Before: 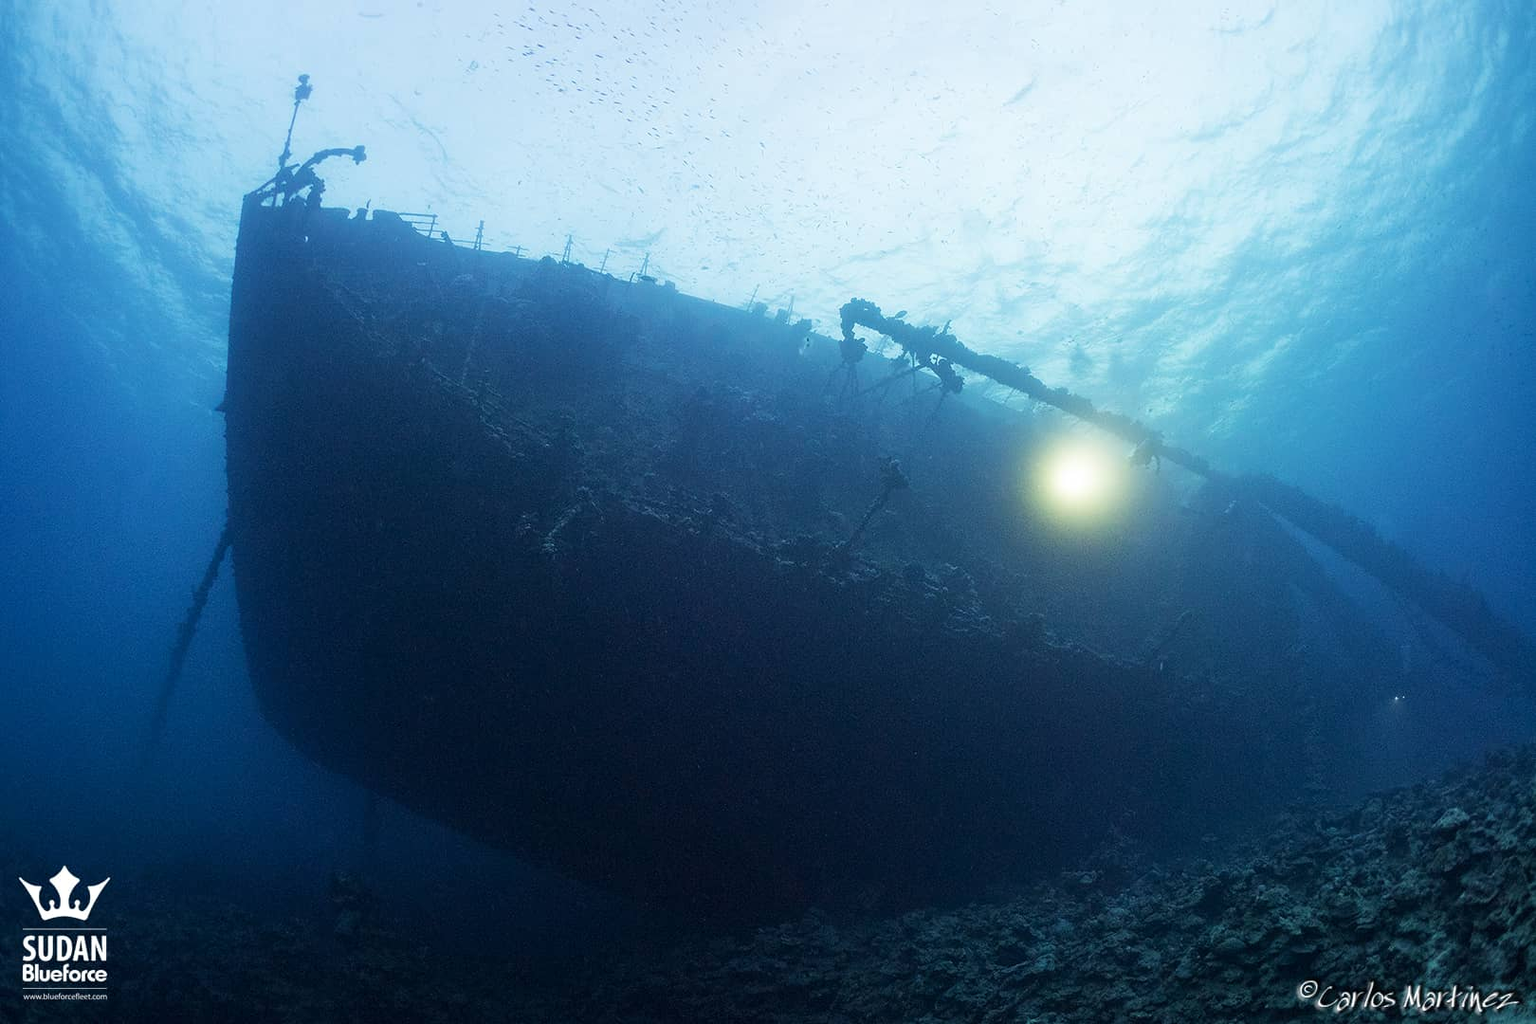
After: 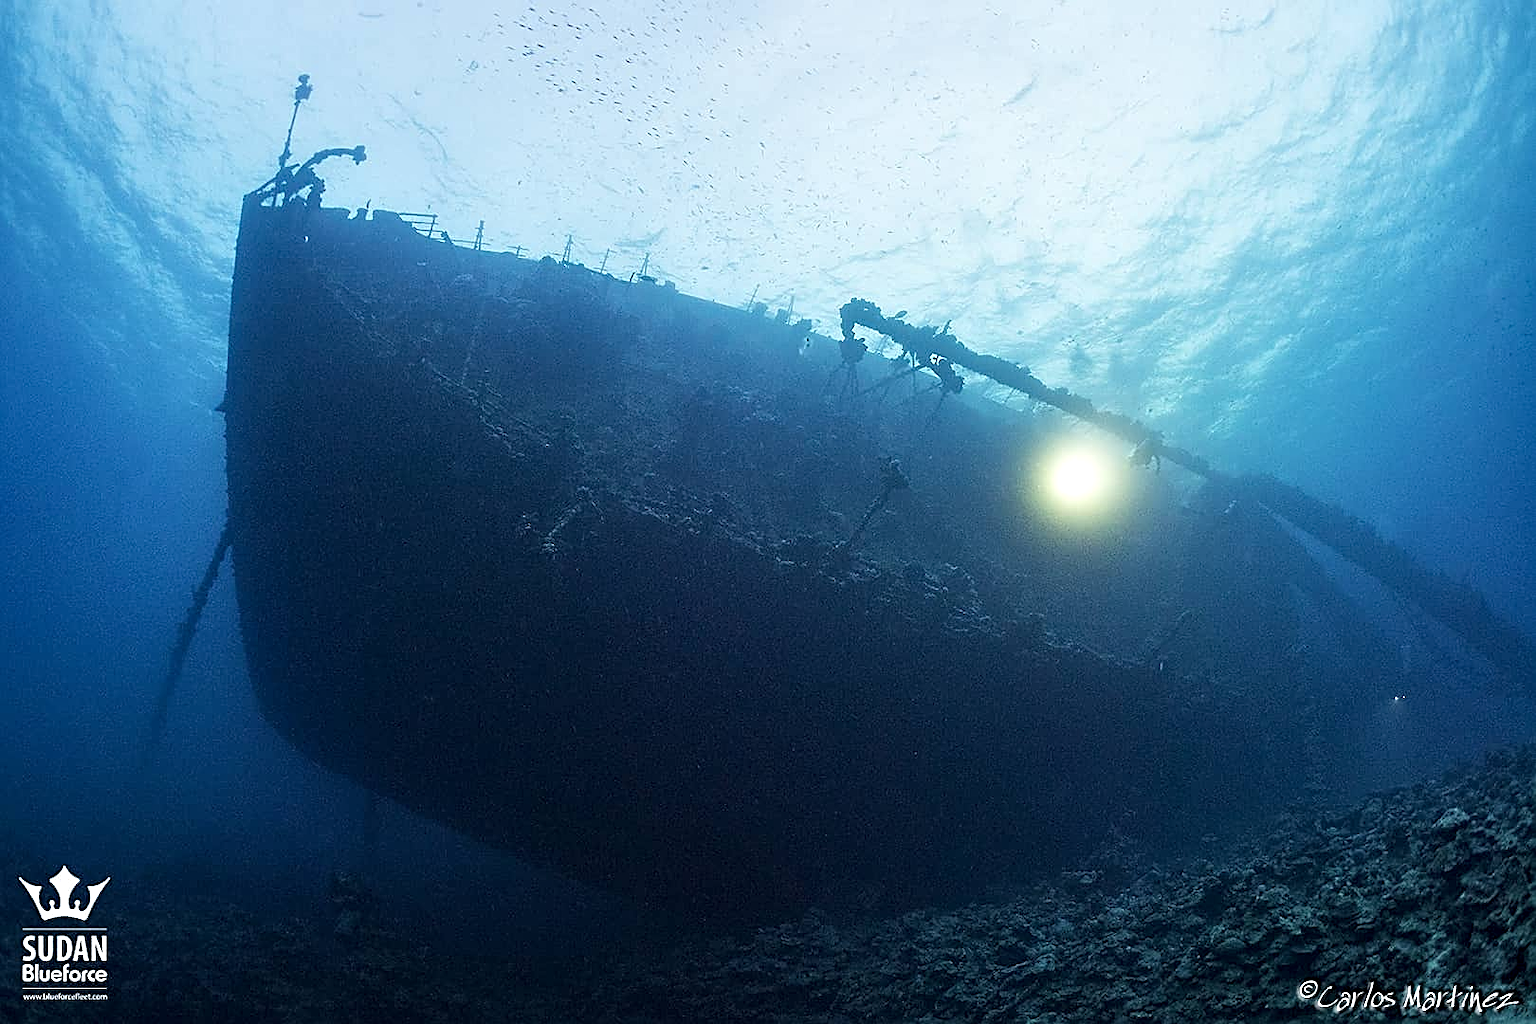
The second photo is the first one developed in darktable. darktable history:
contrast equalizer: y [[0.546, 0.552, 0.554, 0.554, 0.552, 0.546], [0.5 ×6], [0.5 ×6], [0 ×6], [0 ×6]]
sharpen: amount 0.75
tone equalizer: on, module defaults
